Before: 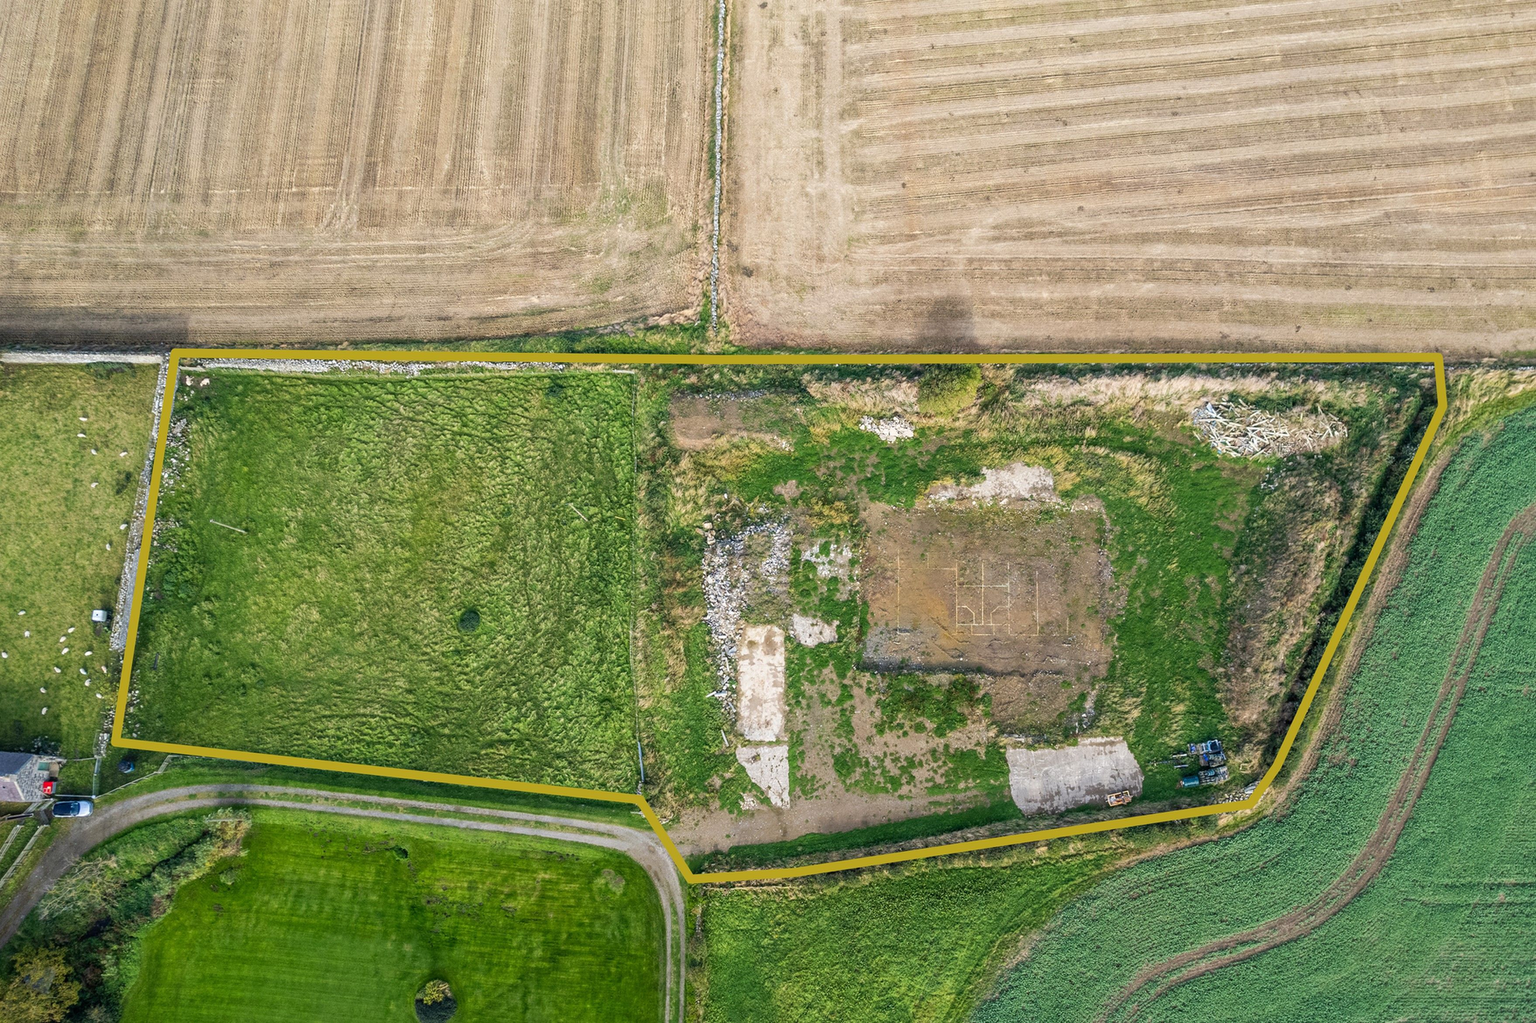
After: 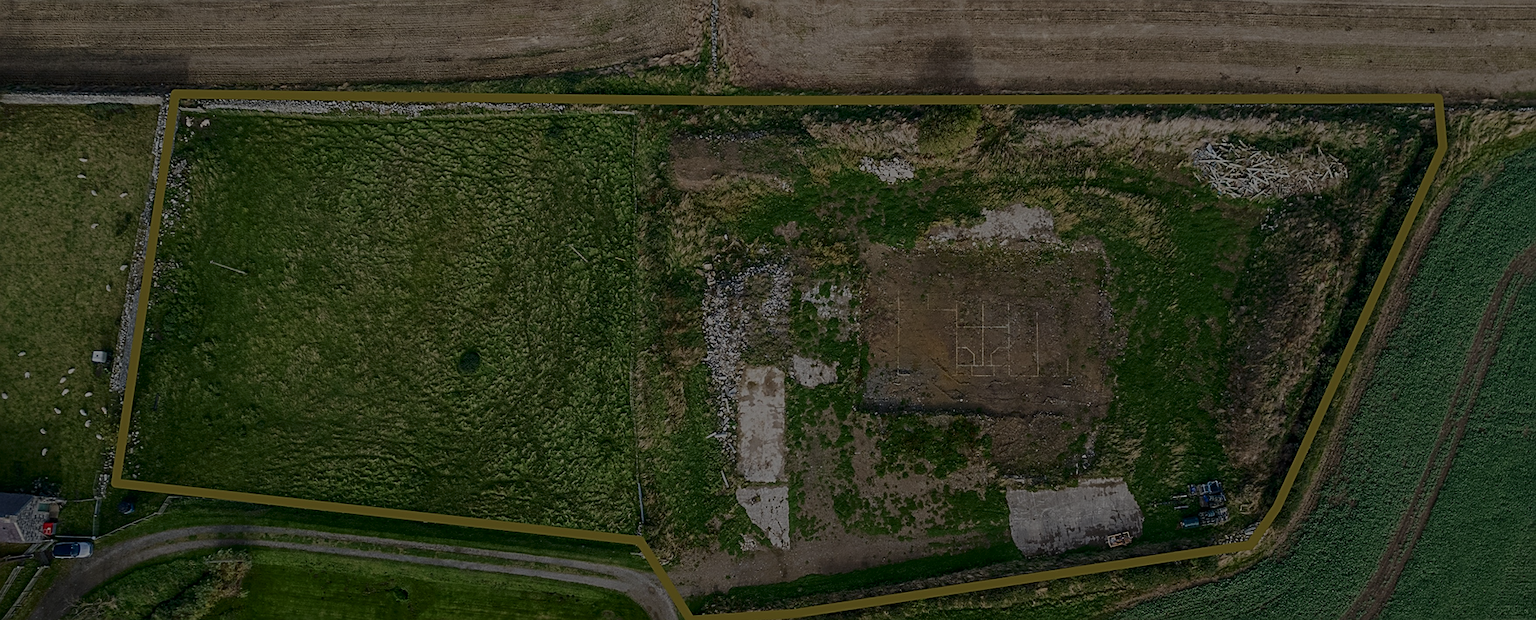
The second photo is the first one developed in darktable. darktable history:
sharpen: on, module defaults
color balance rgb: perceptual brilliance grading › global brilliance -48.39%
crop and rotate: top 25.357%, bottom 13.942%
contrast brightness saturation: contrast 0.28
